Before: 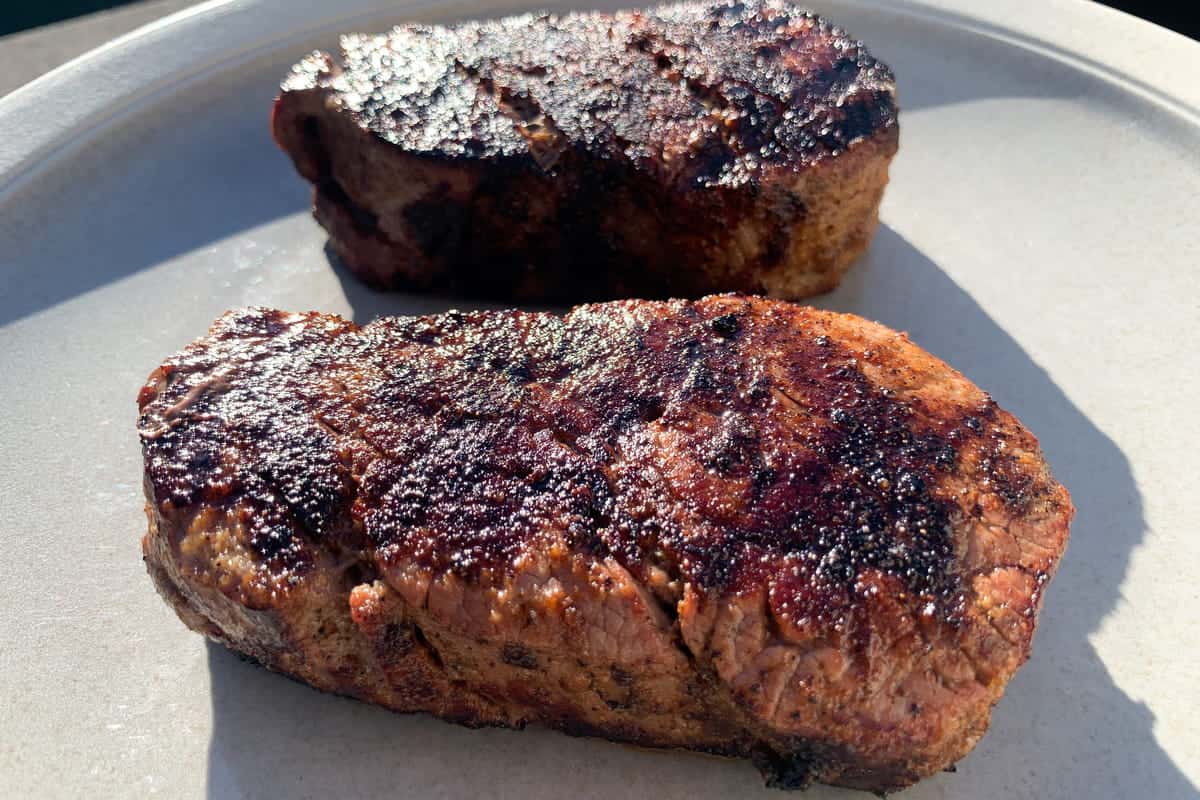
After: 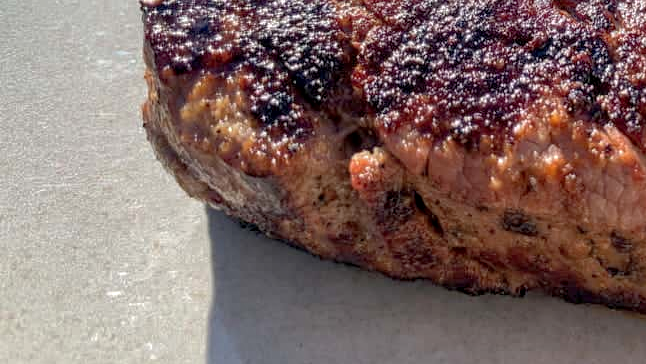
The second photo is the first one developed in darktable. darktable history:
shadows and highlights: on, module defaults
crop and rotate: top 54.245%, right 46.091%, bottom 0.185%
local contrast: detail 130%
